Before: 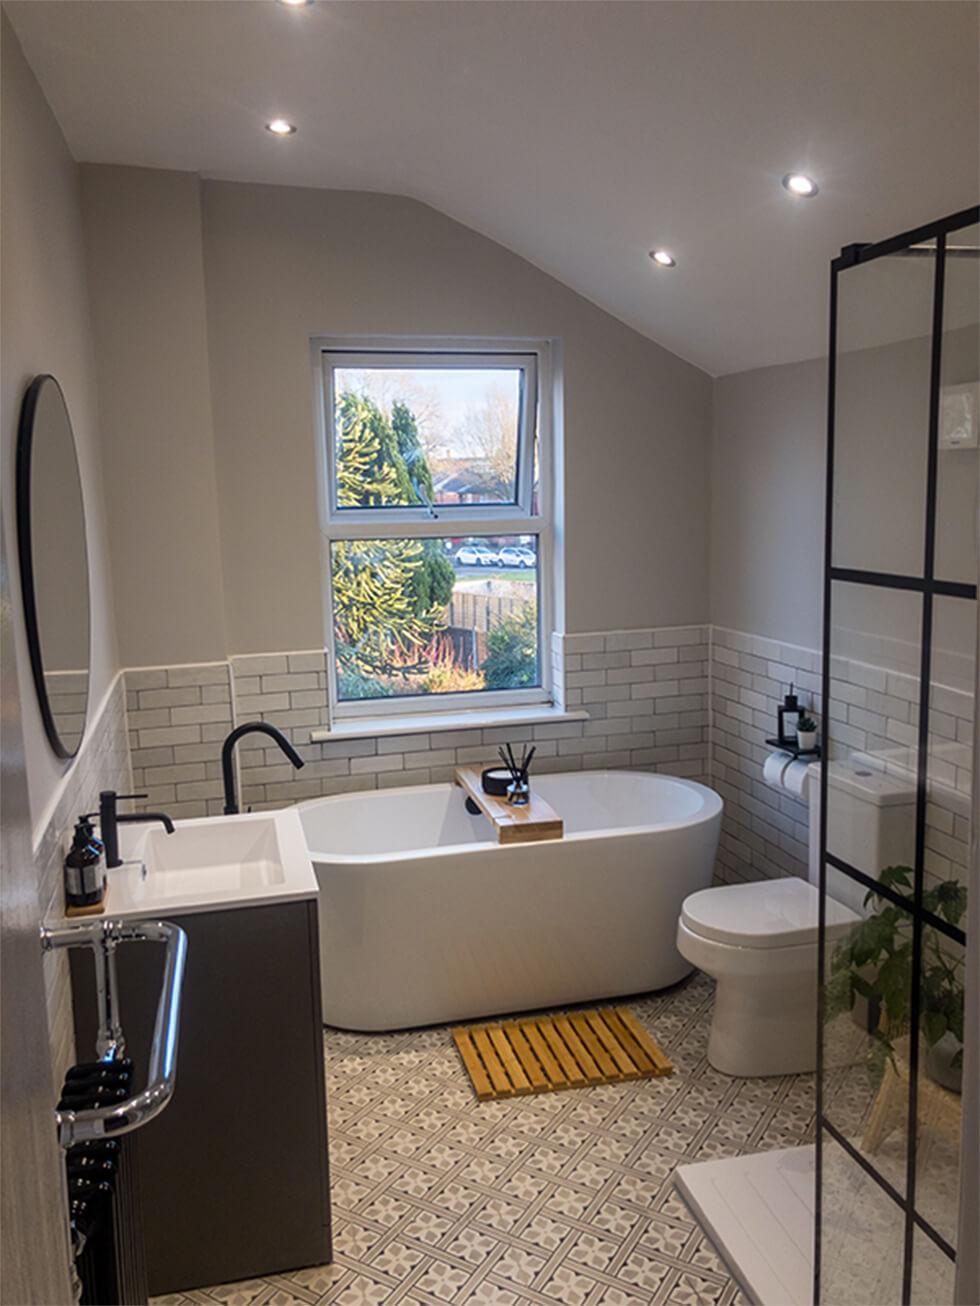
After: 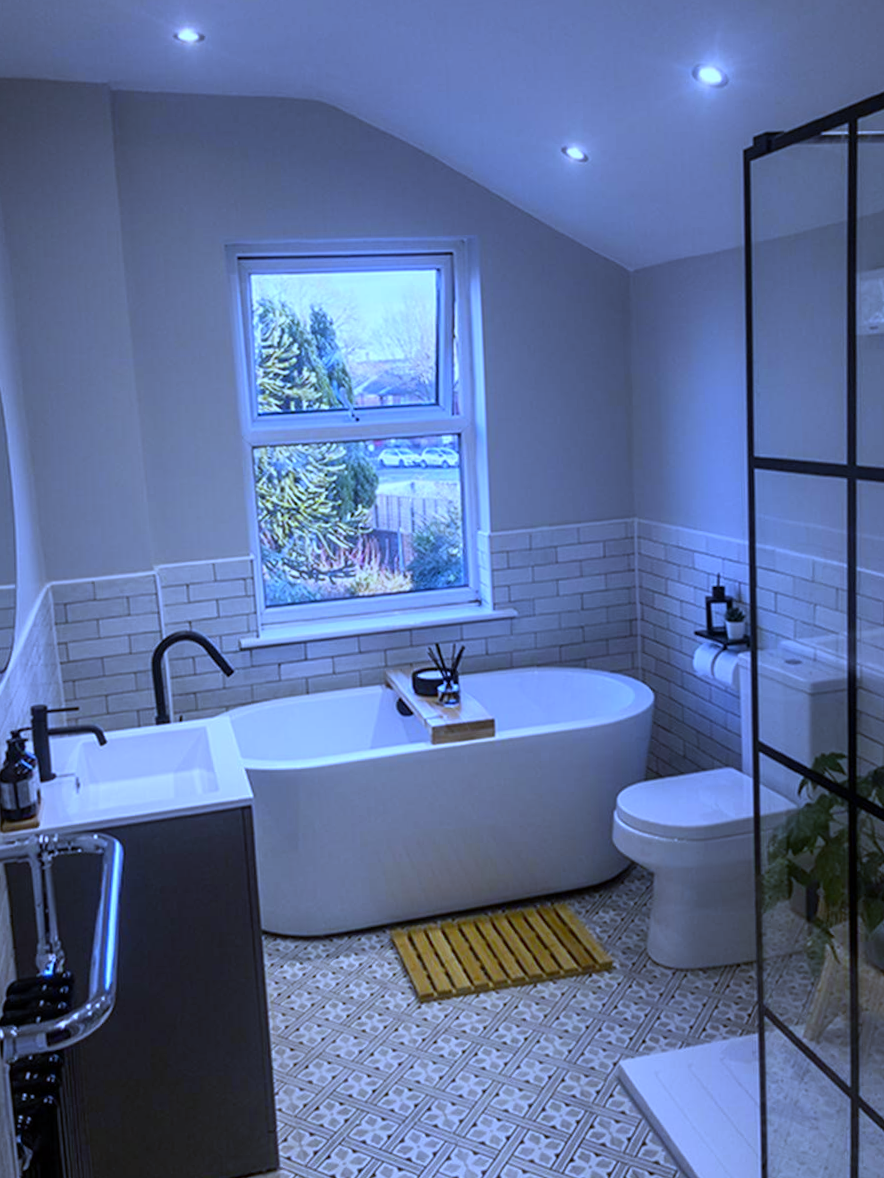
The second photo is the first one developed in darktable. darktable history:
crop and rotate: angle 1.96°, left 5.673%, top 5.673%
white balance: red 0.766, blue 1.537
